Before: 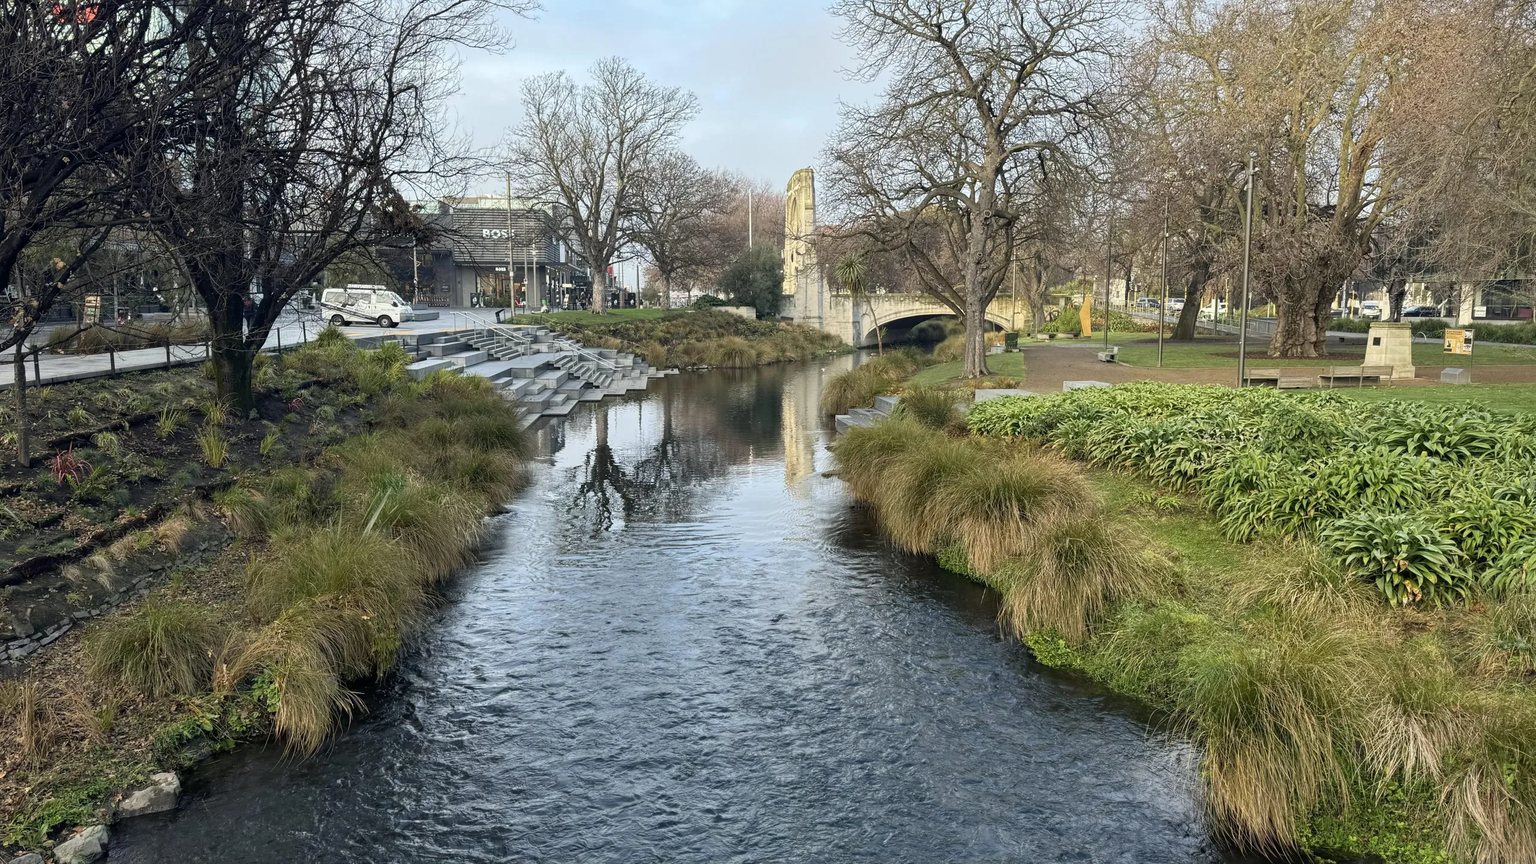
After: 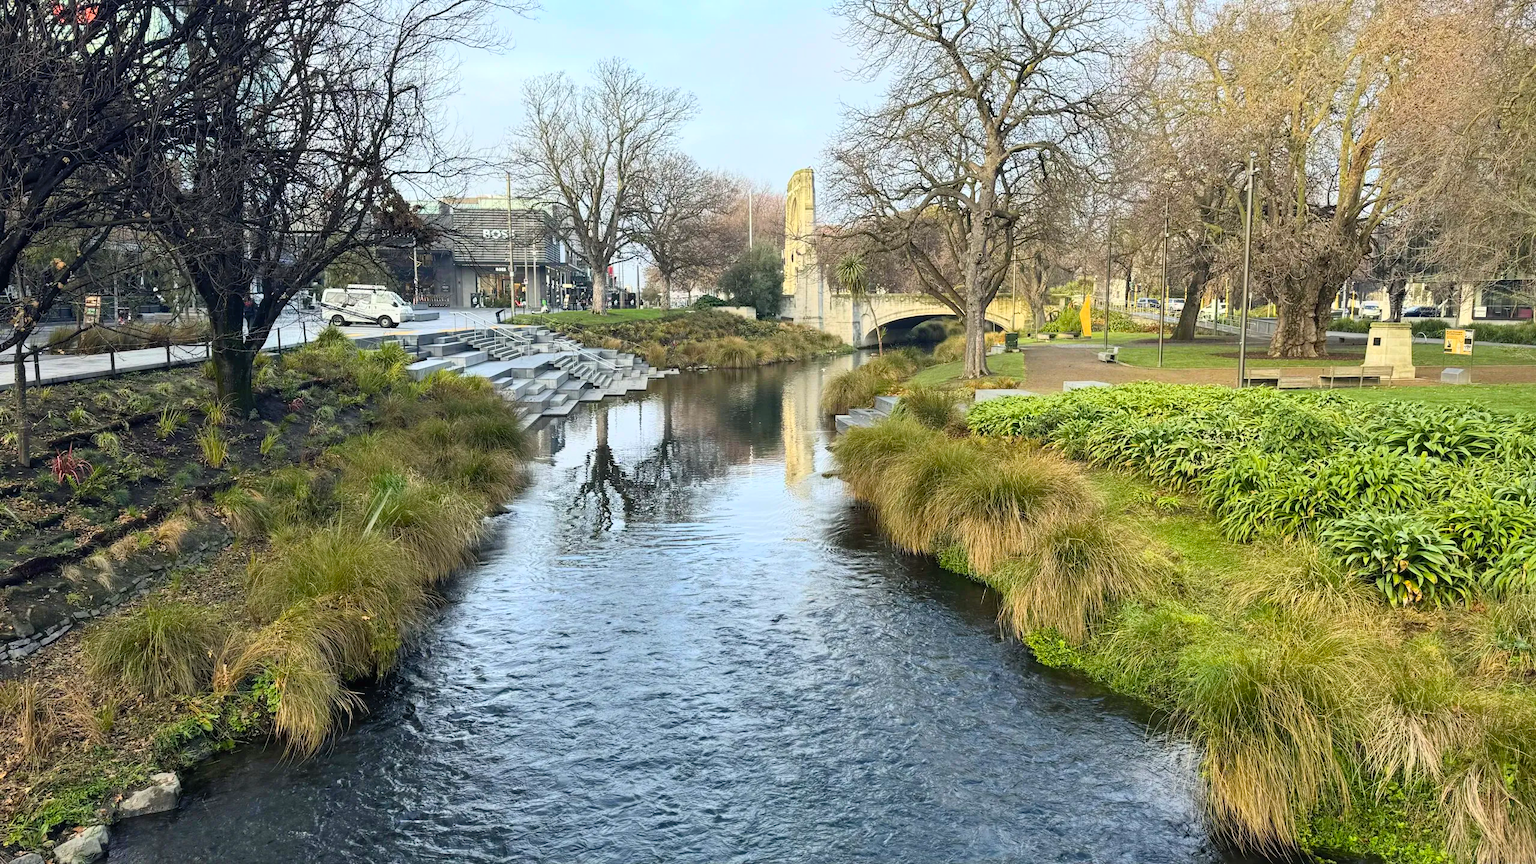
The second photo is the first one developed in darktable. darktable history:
contrast brightness saturation: contrast 0.2, brightness 0.16, saturation 0.22
color balance rgb: perceptual saturation grading › global saturation 20%, global vibrance 10%
